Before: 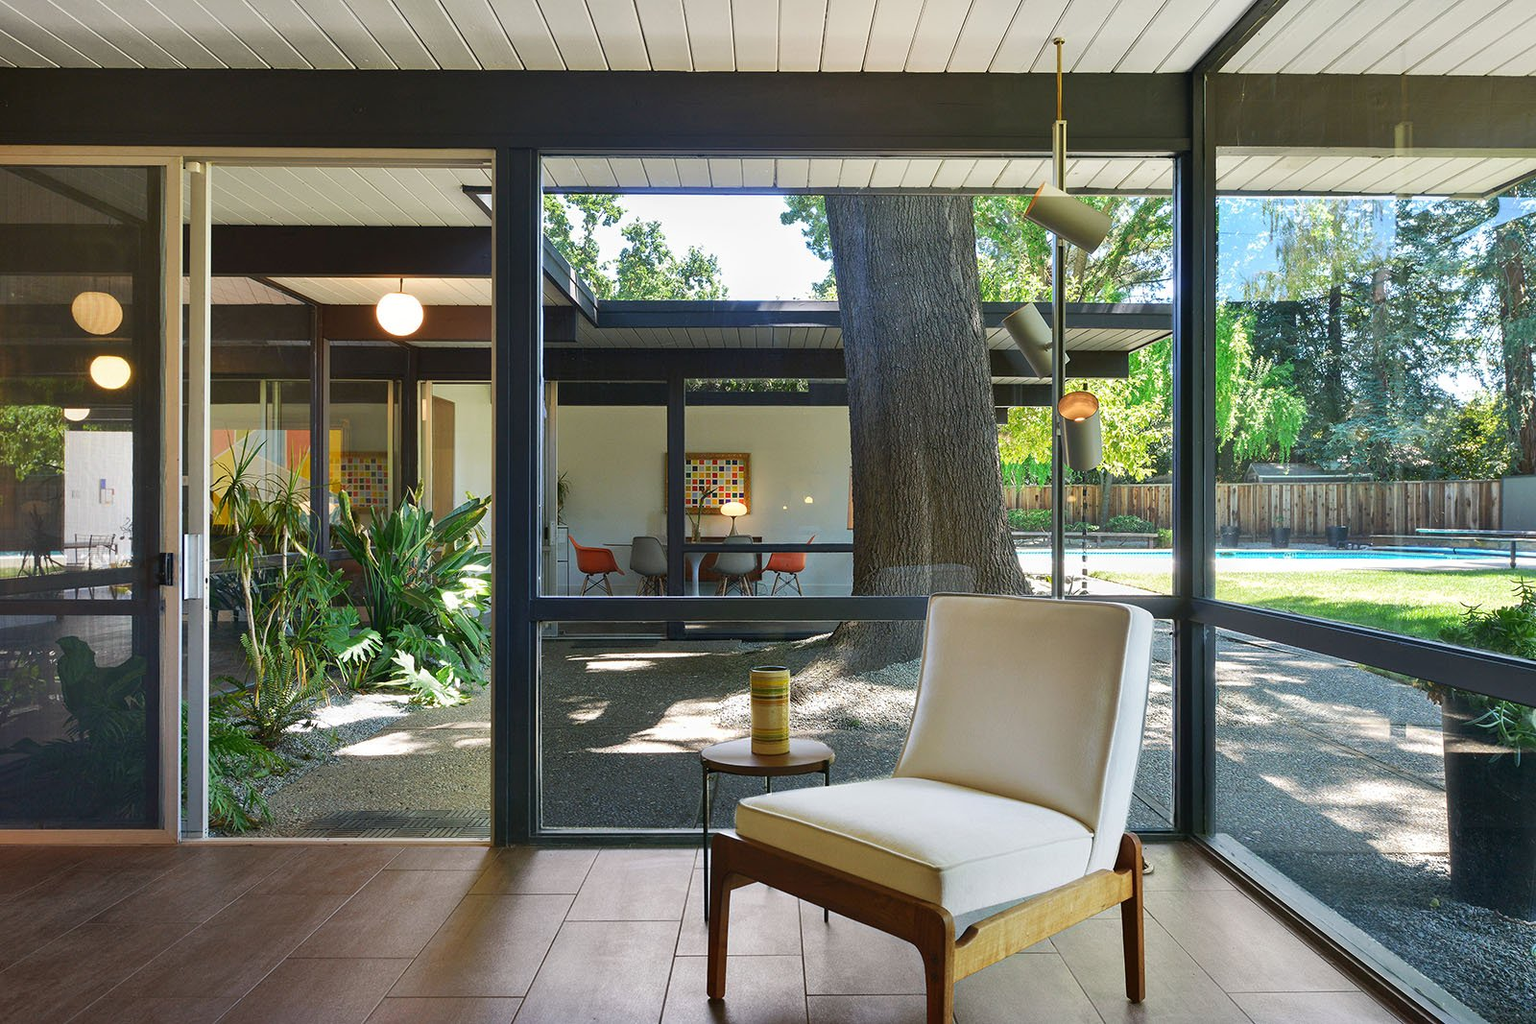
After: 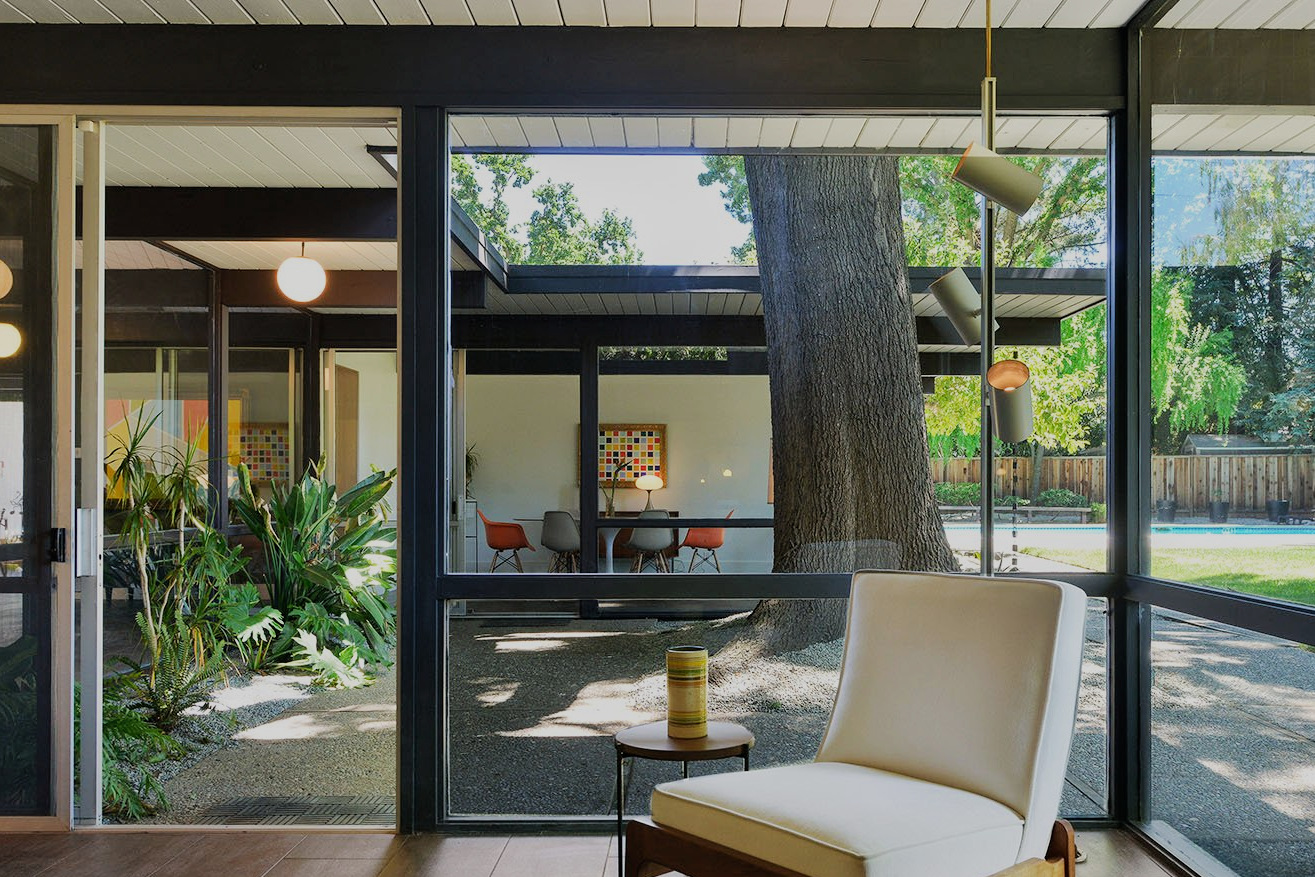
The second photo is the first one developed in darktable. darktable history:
crop and rotate: left 7.196%, top 4.574%, right 10.605%, bottom 13.178%
filmic rgb: black relative exposure -7.65 EV, white relative exposure 4.56 EV, hardness 3.61
